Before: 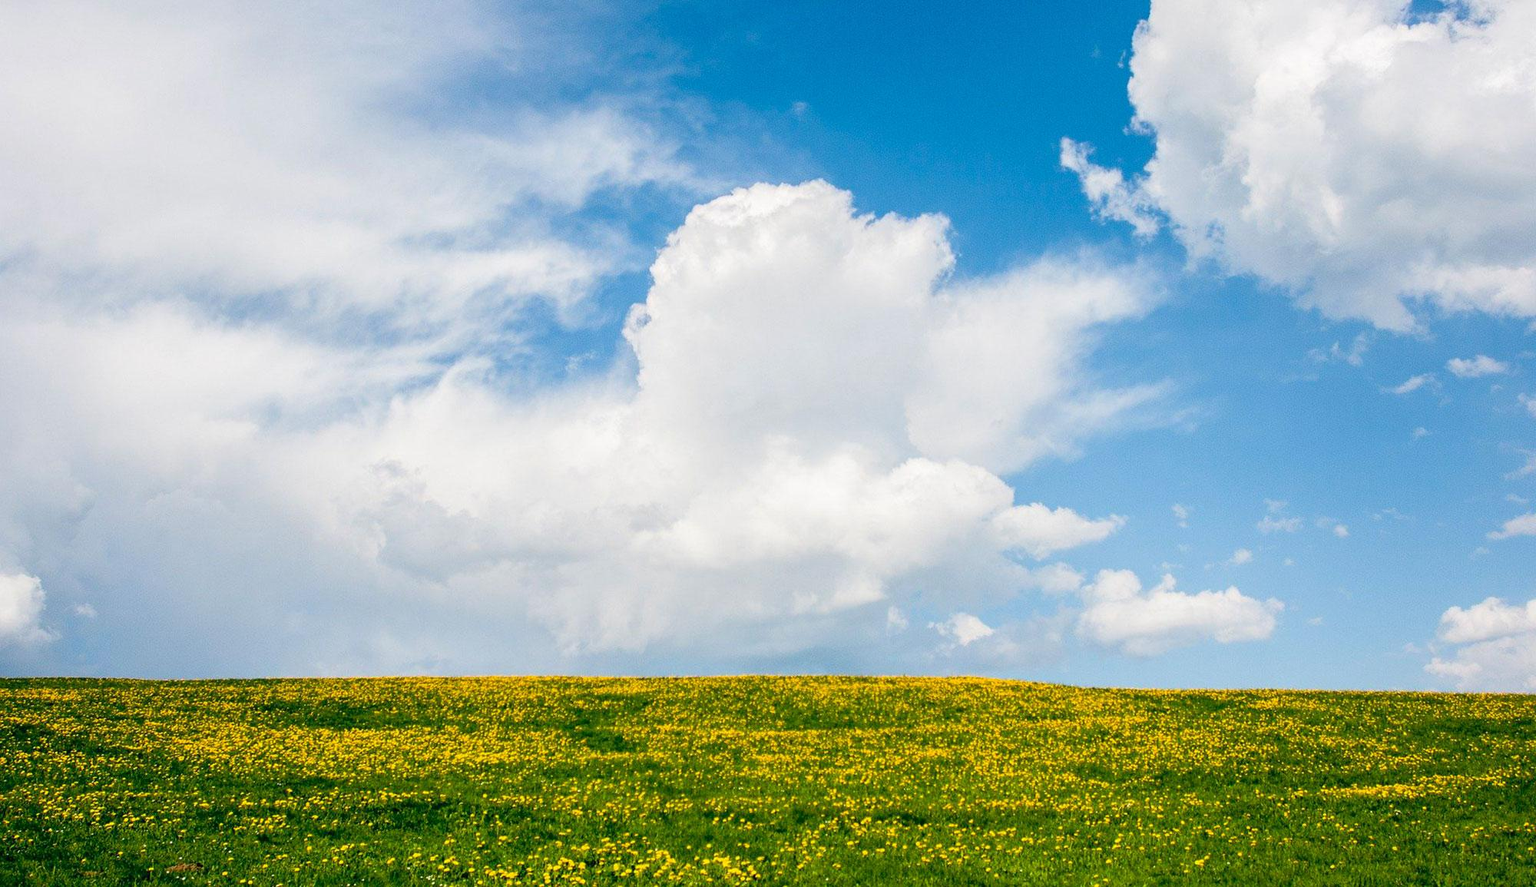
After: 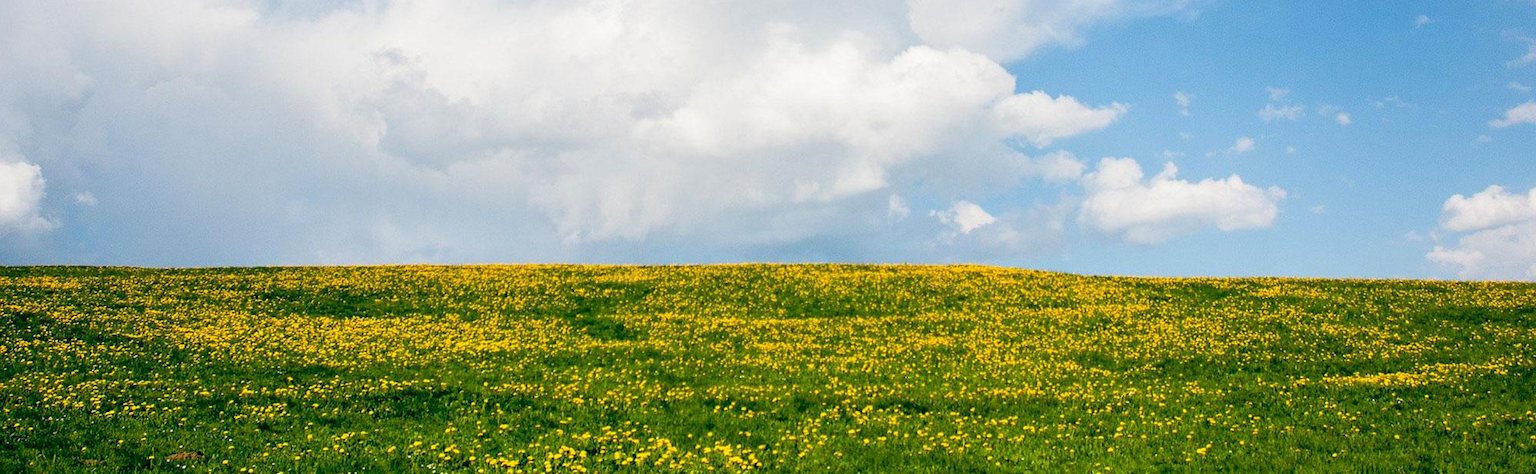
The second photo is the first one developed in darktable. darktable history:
crop and rotate: top 46.526%, right 0.101%
